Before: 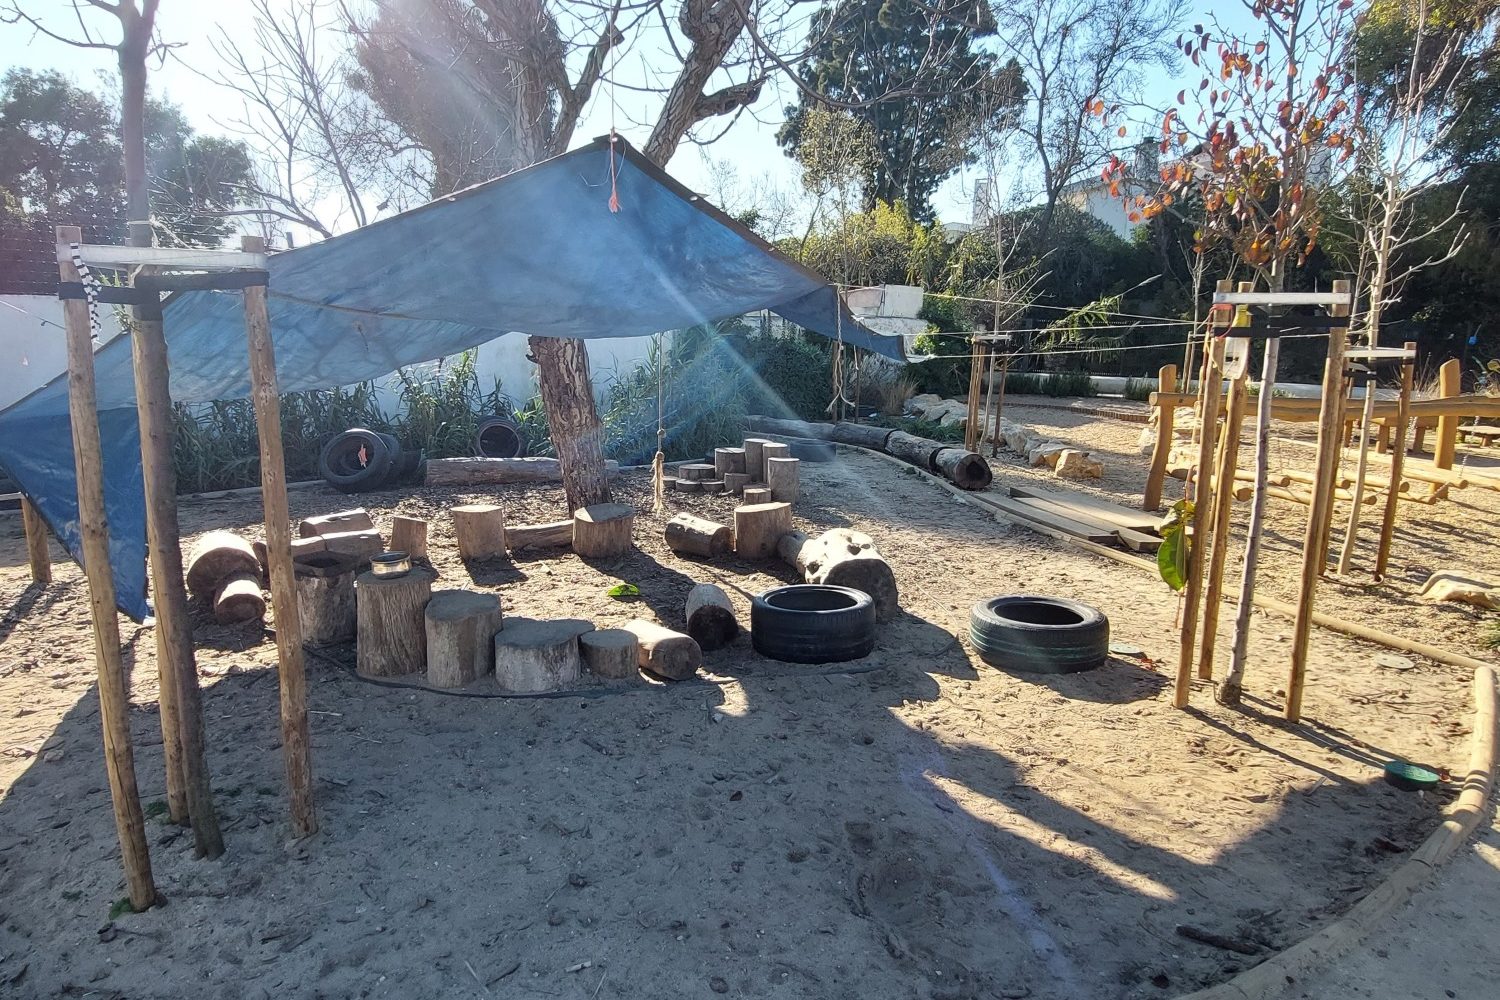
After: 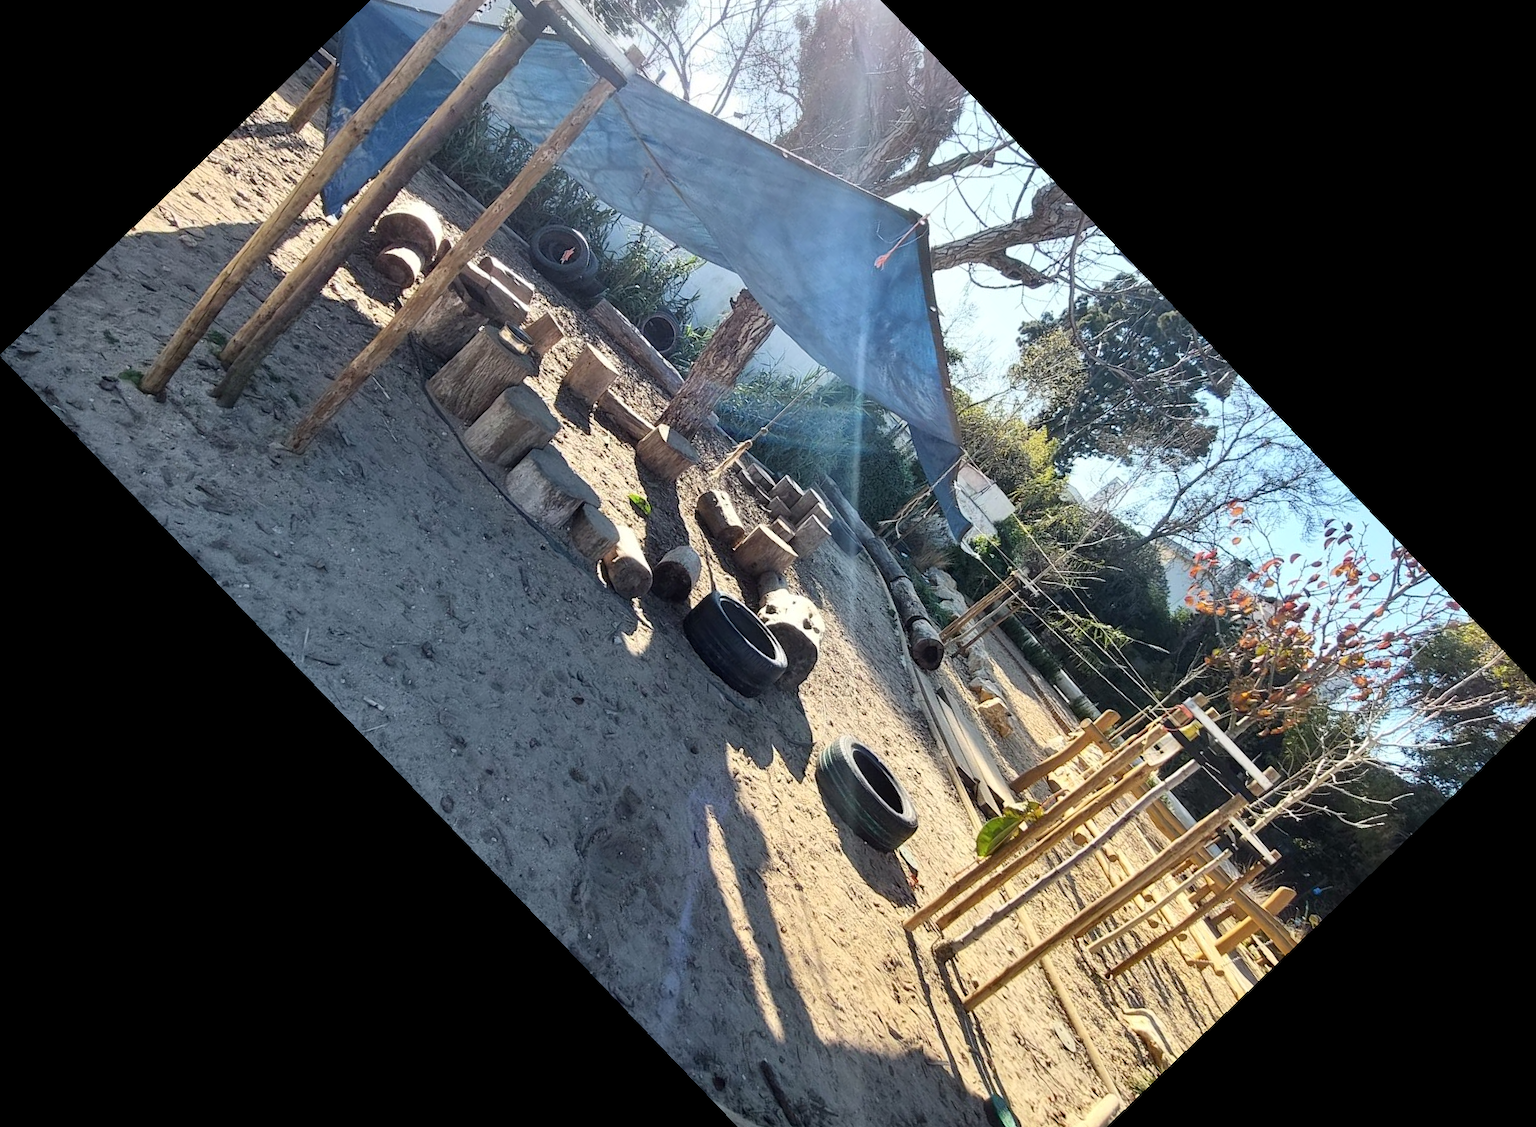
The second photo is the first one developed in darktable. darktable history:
contrast brightness saturation: contrast 0.15, brightness 0.05
crop and rotate: angle -46.26°, top 16.234%, right 0.912%, bottom 11.704%
